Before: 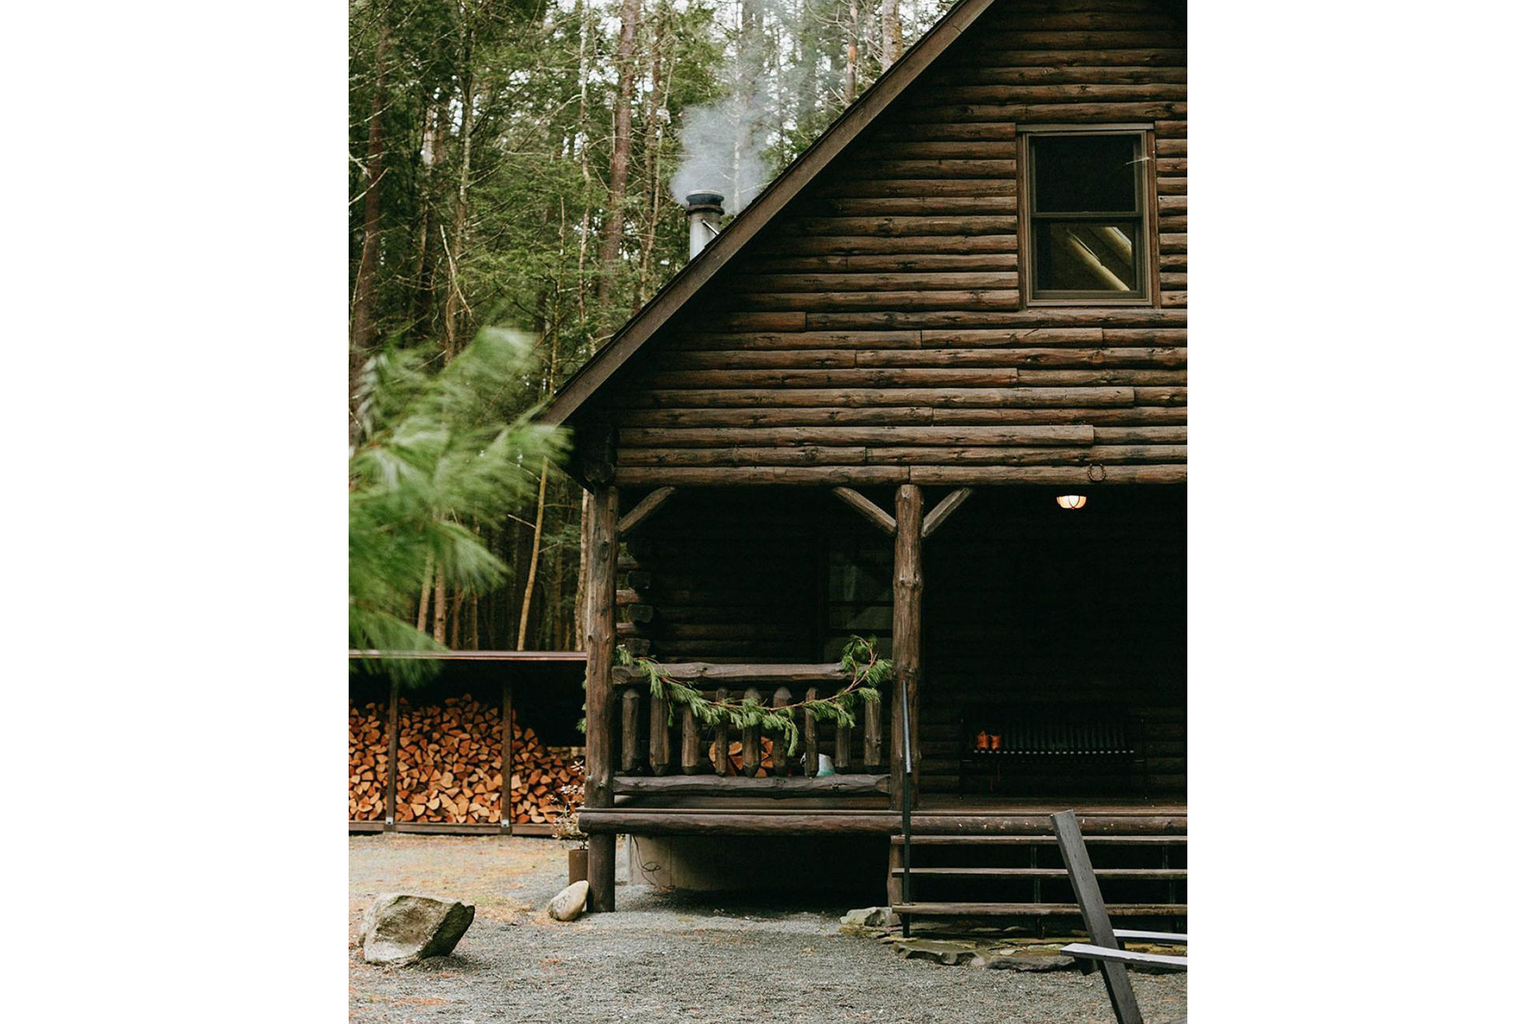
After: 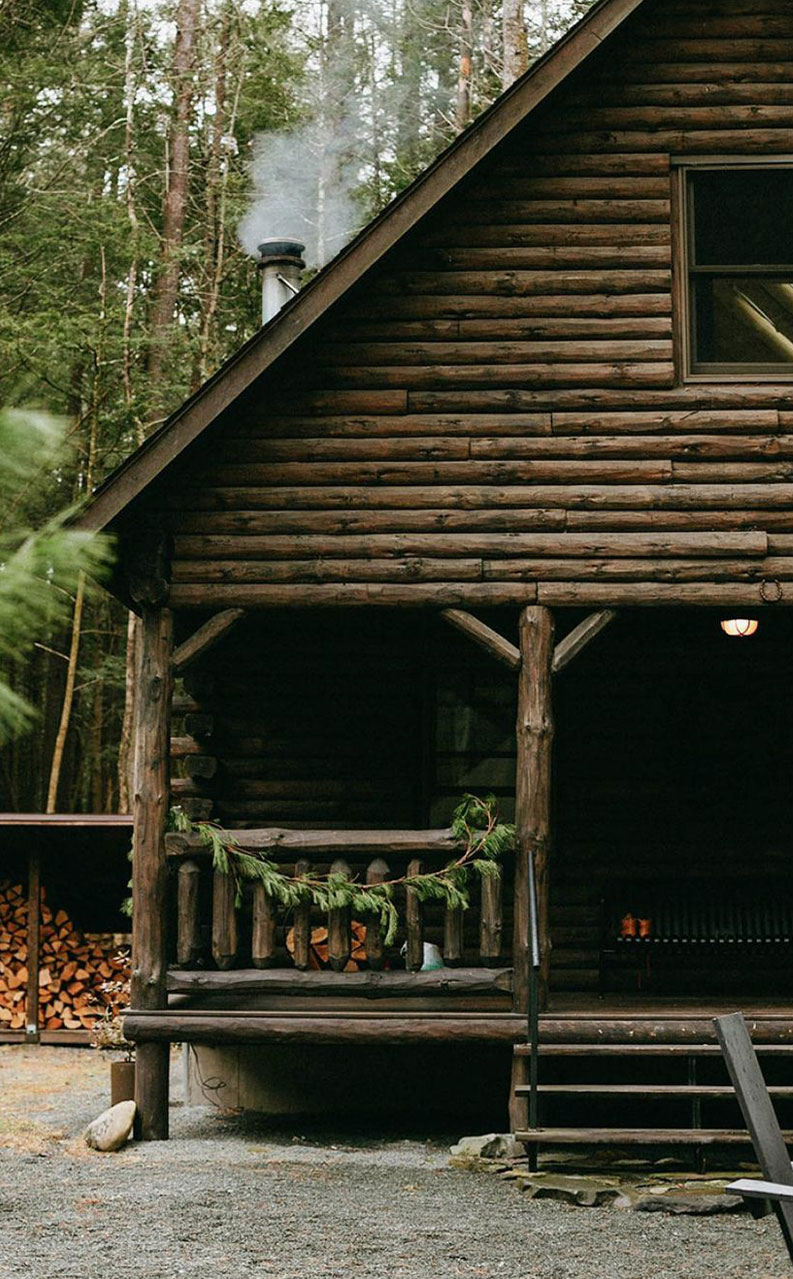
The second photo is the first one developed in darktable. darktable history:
crop: left 31.293%, right 27.386%
